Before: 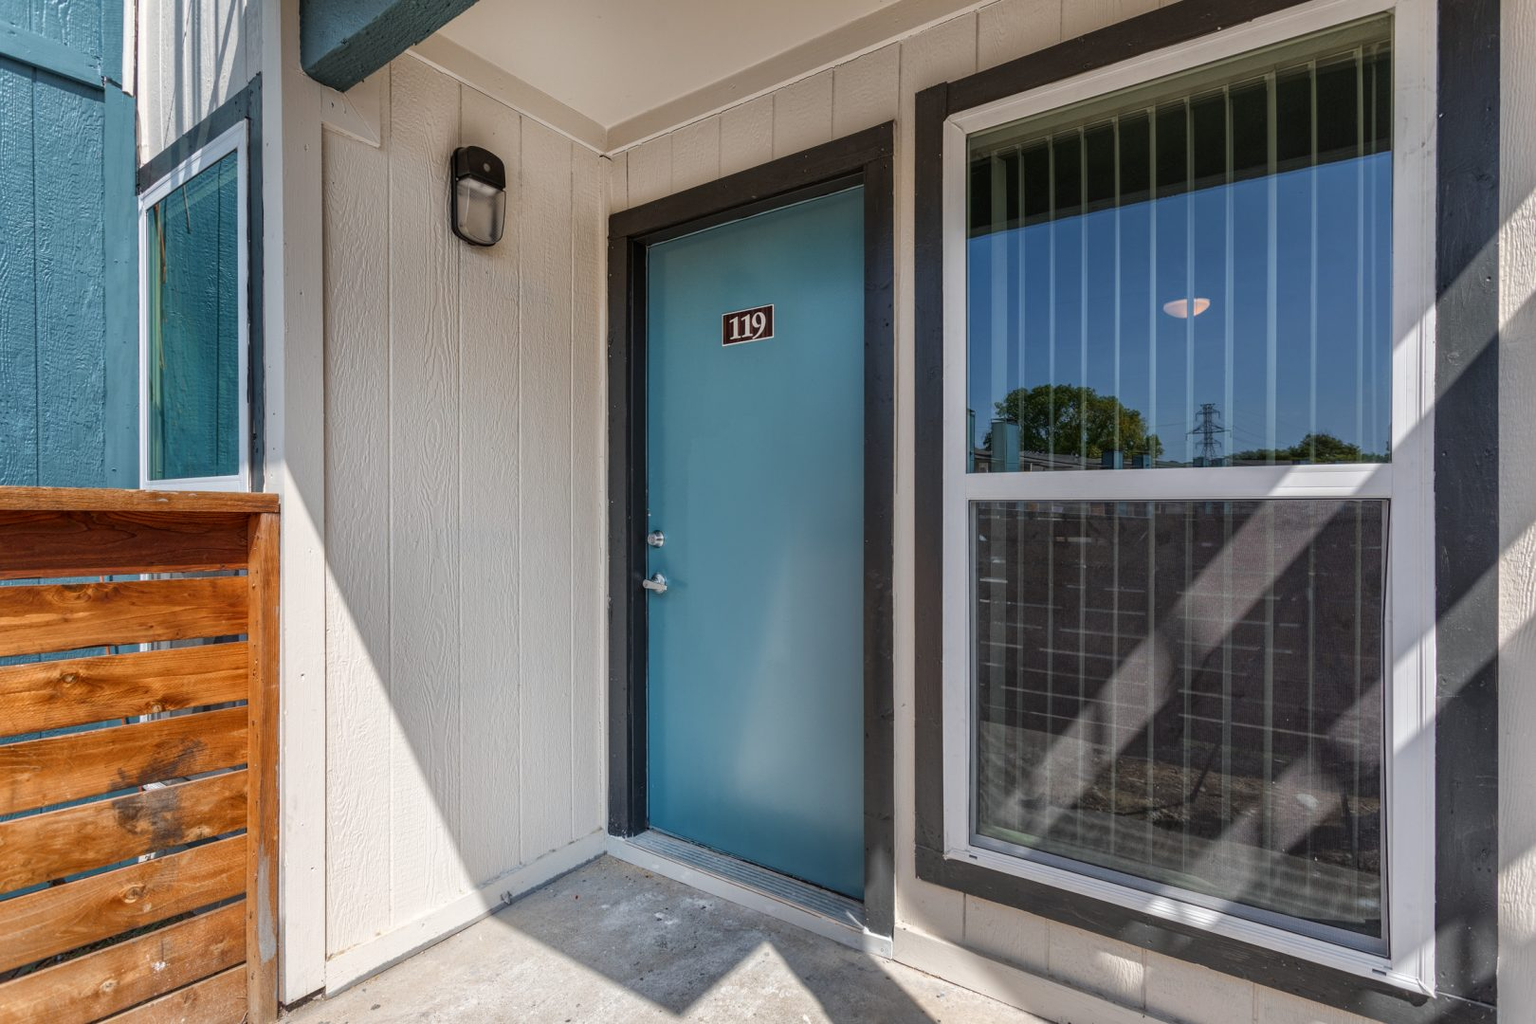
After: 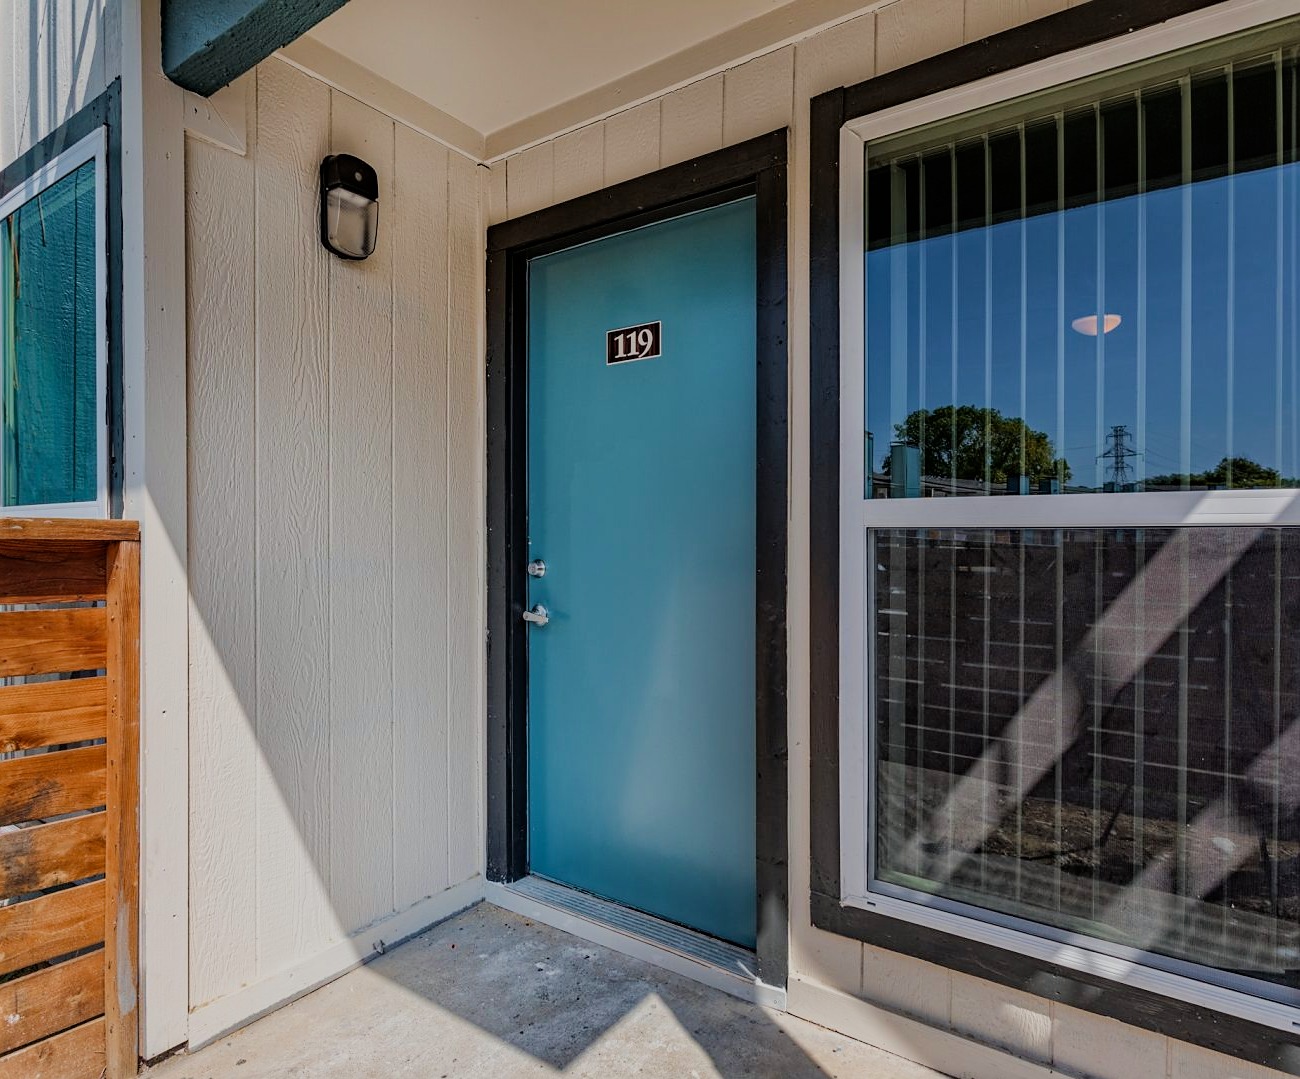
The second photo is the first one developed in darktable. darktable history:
sharpen: radius 1.5, amount 0.411, threshold 1.242
crop and rotate: left 9.569%, right 10.181%
velvia: strength 24.59%
filmic rgb: black relative exposure -7.23 EV, white relative exposure 5.34 EV, threshold 5.99 EV, hardness 3.03, enable highlight reconstruction true
haze removal: on, module defaults
